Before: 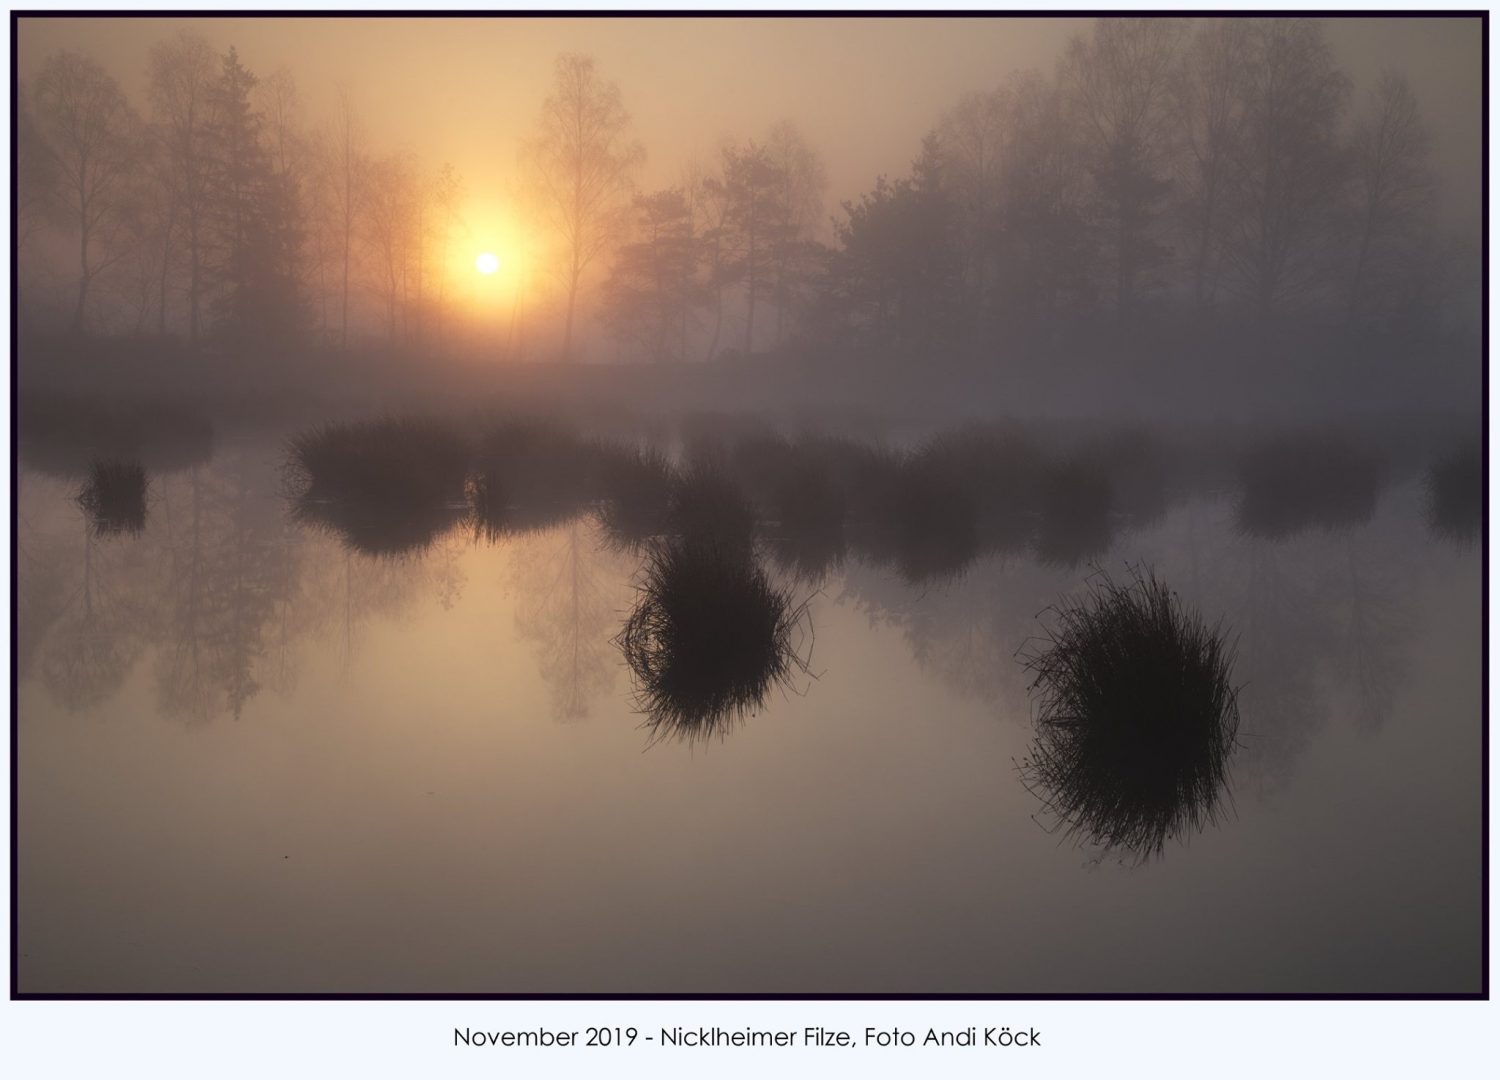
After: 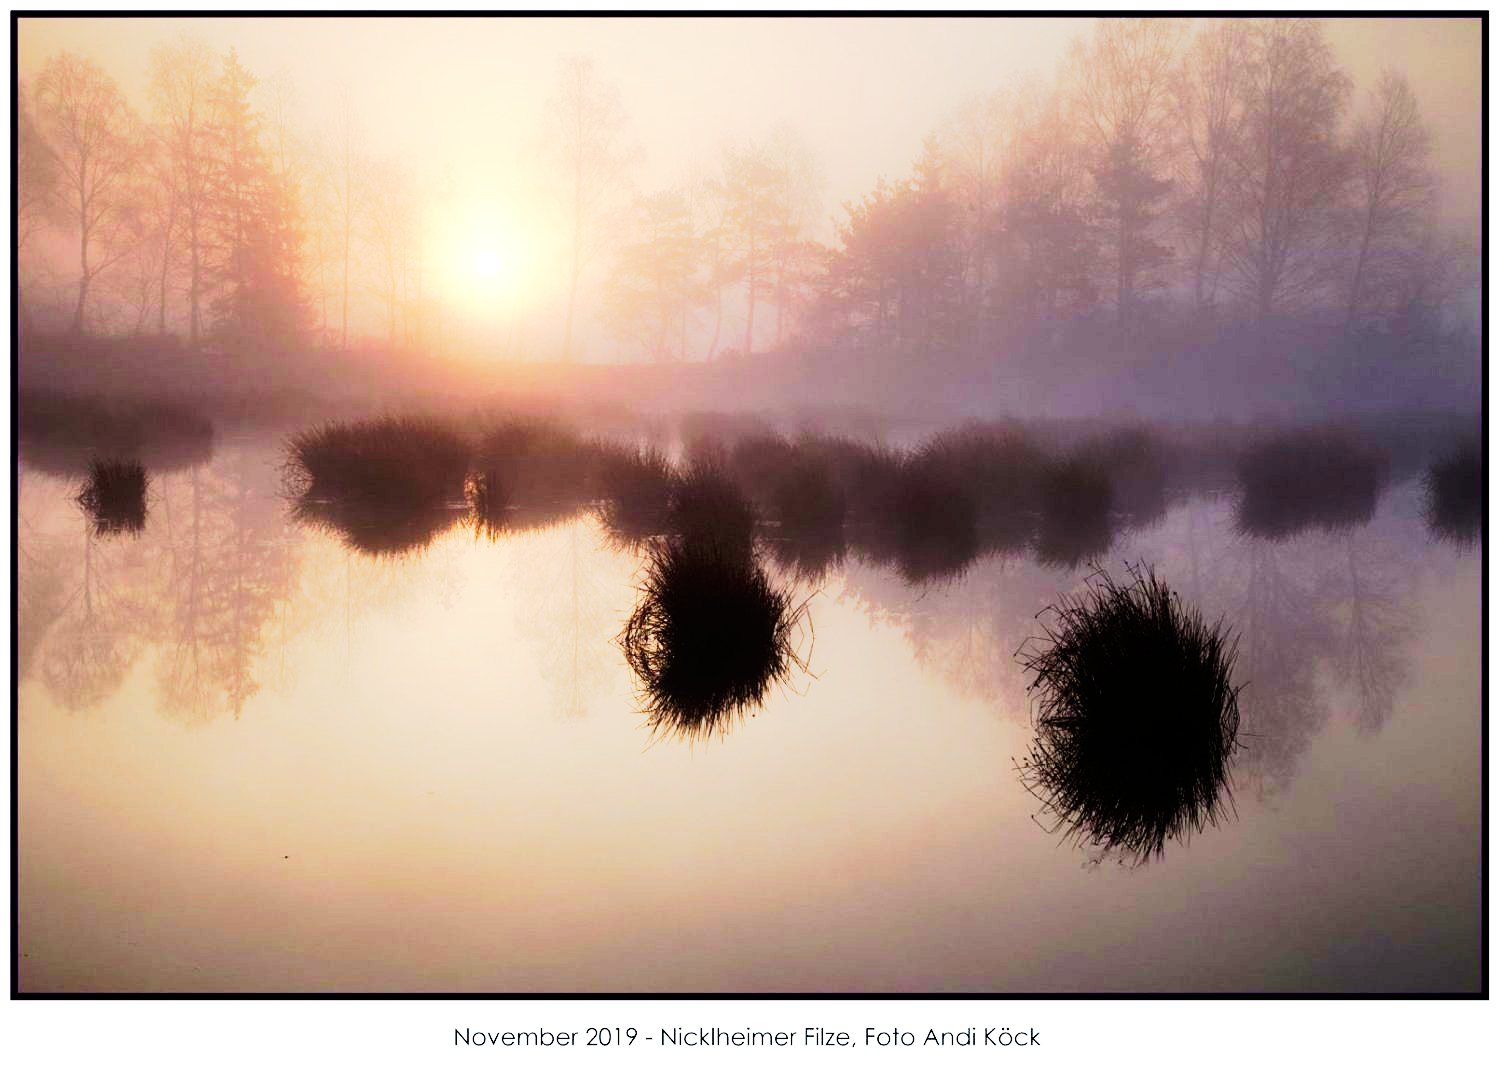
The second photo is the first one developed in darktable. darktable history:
base curve: curves: ch0 [(0, 0.003) (0.001, 0.002) (0.006, 0.004) (0.02, 0.022) (0.048, 0.086) (0.094, 0.234) (0.162, 0.431) (0.258, 0.629) (0.385, 0.8) (0.548, 0.918) (0.751, 0.988) (1, 1)], preserve colors none
velvia: on, module defaults
tone curve: curves: ch0 [(0, 0) (0.003, 0.001) (0.011, 0.001) (0.025, 0.001) (0.044, 0.001) (0.069, 0.003) (0.1, 0.007) (0.136, 0.013) (0.177, 0.032) (0.224, 0.083) (0.277, 0.157) (0.335, 0.237) (0.399, 0.334) (0.468, 0.446) (0.543, 0.562) (0.623, 0.683) (0.709, 0.801) (0.801, 0.869) (0.898, 0.918) (1, 1)], preserve colors none
